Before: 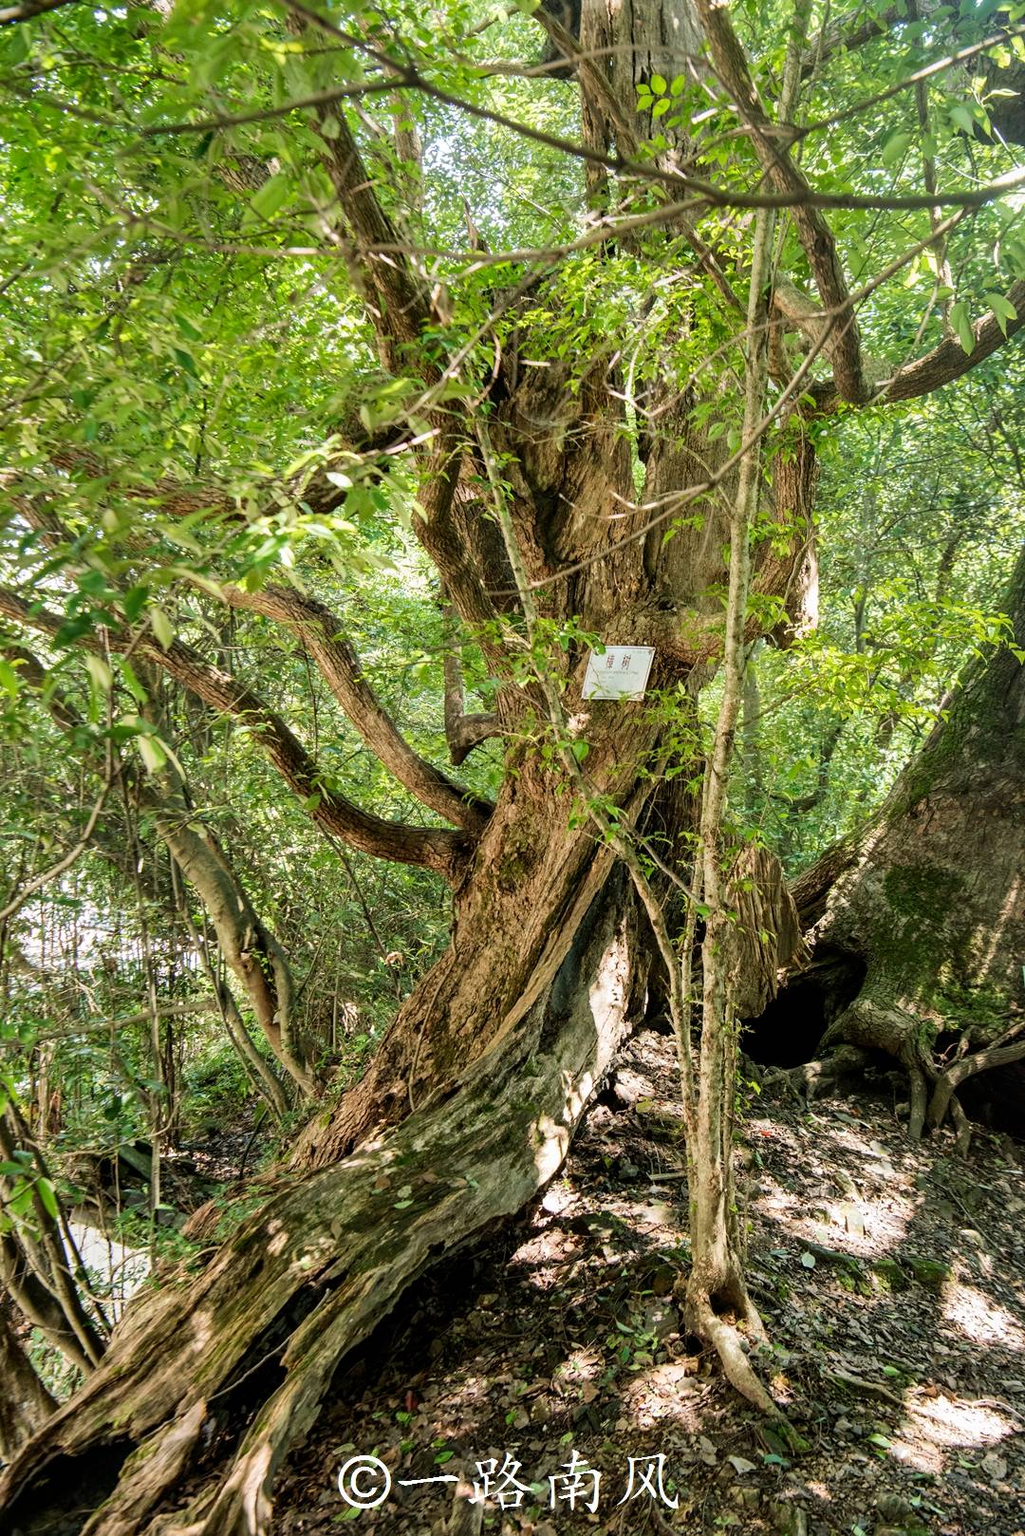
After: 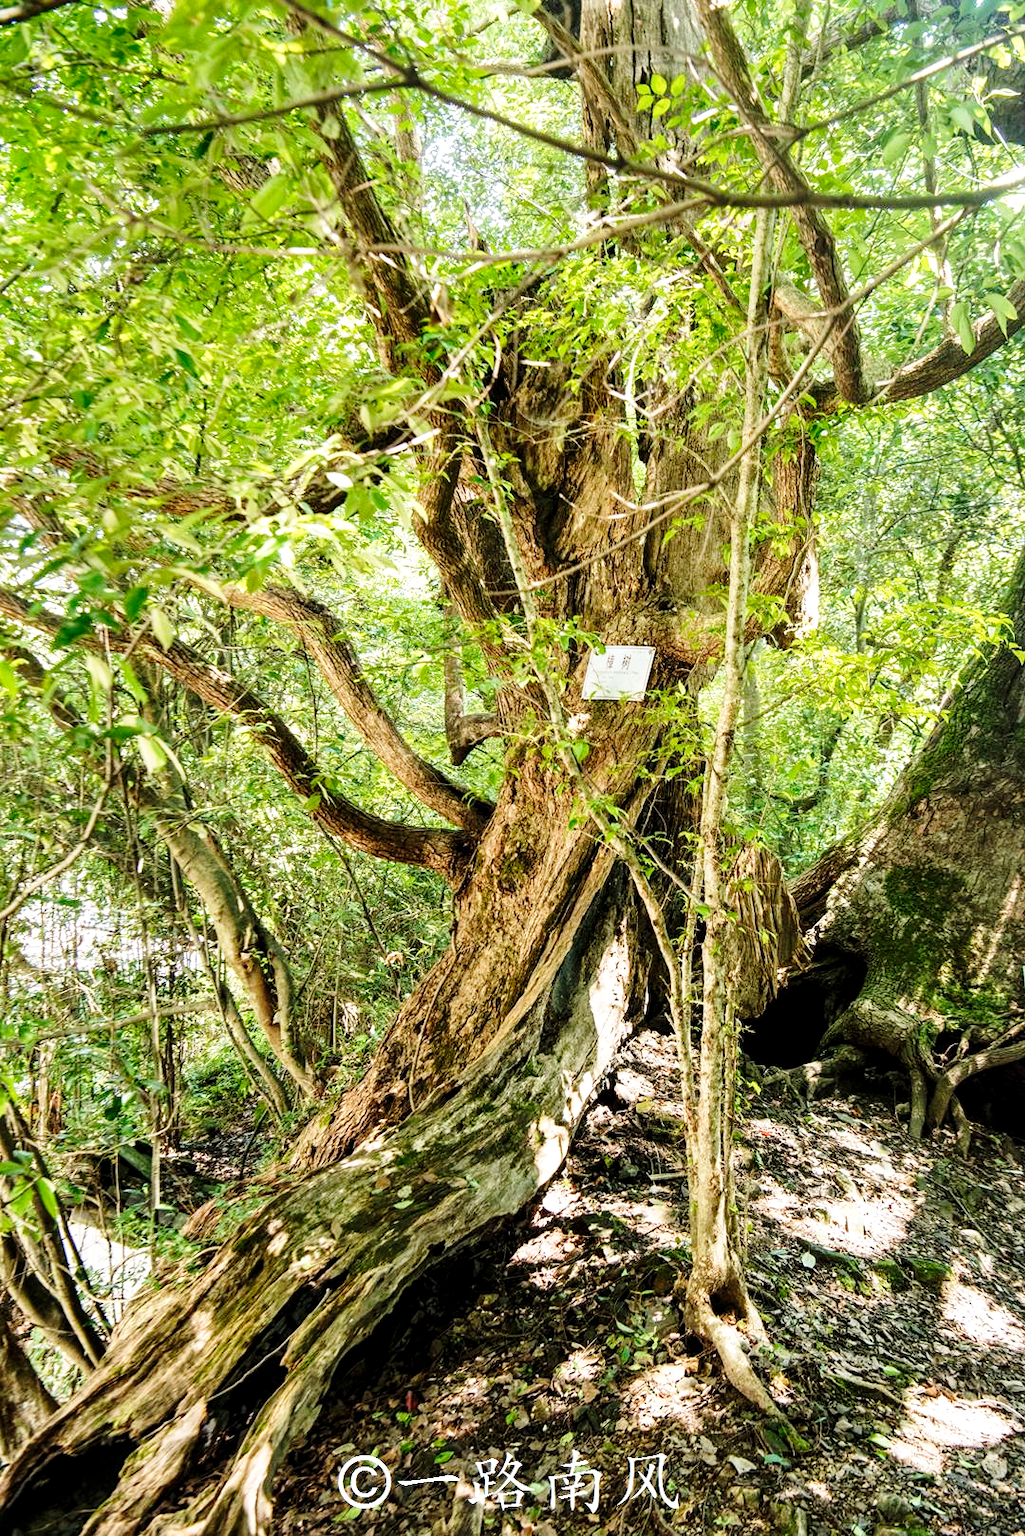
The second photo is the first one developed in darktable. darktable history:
base curve: curves: ch0 [(0, 0) (0.028, 0.03) (0.121, 0.232) (0.46, 0.748) (0.859, 0.968) (1, 1)], preserve colors none
local contrast: highlights 101%, shadows 99%, detail 120%, midtone range 0.2
